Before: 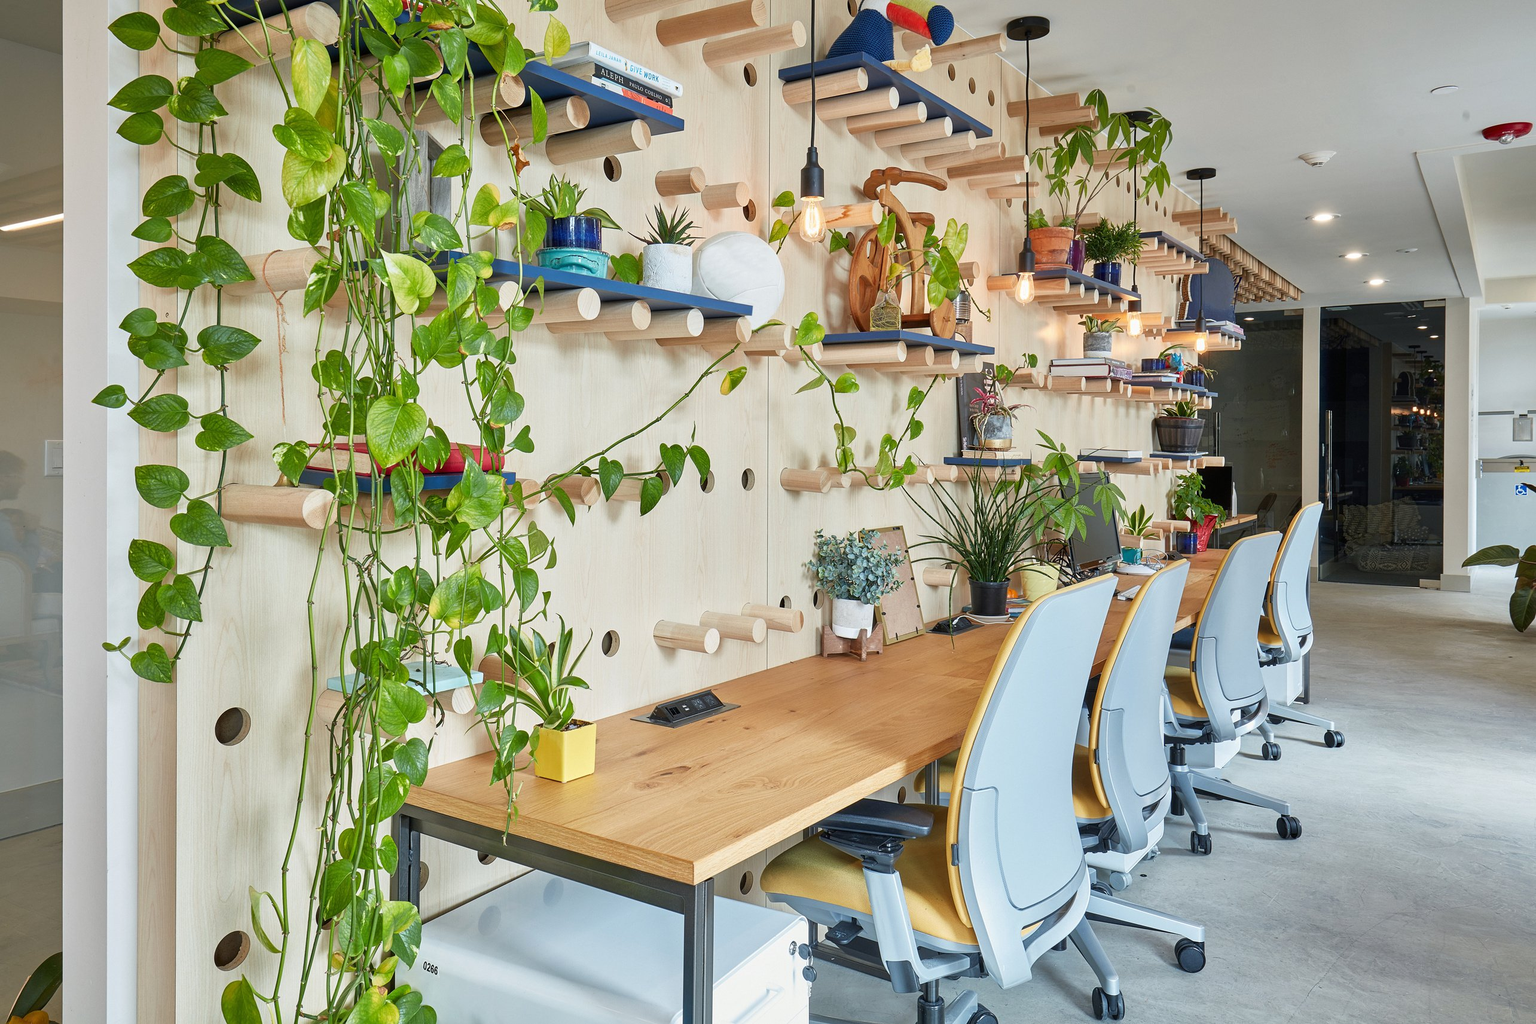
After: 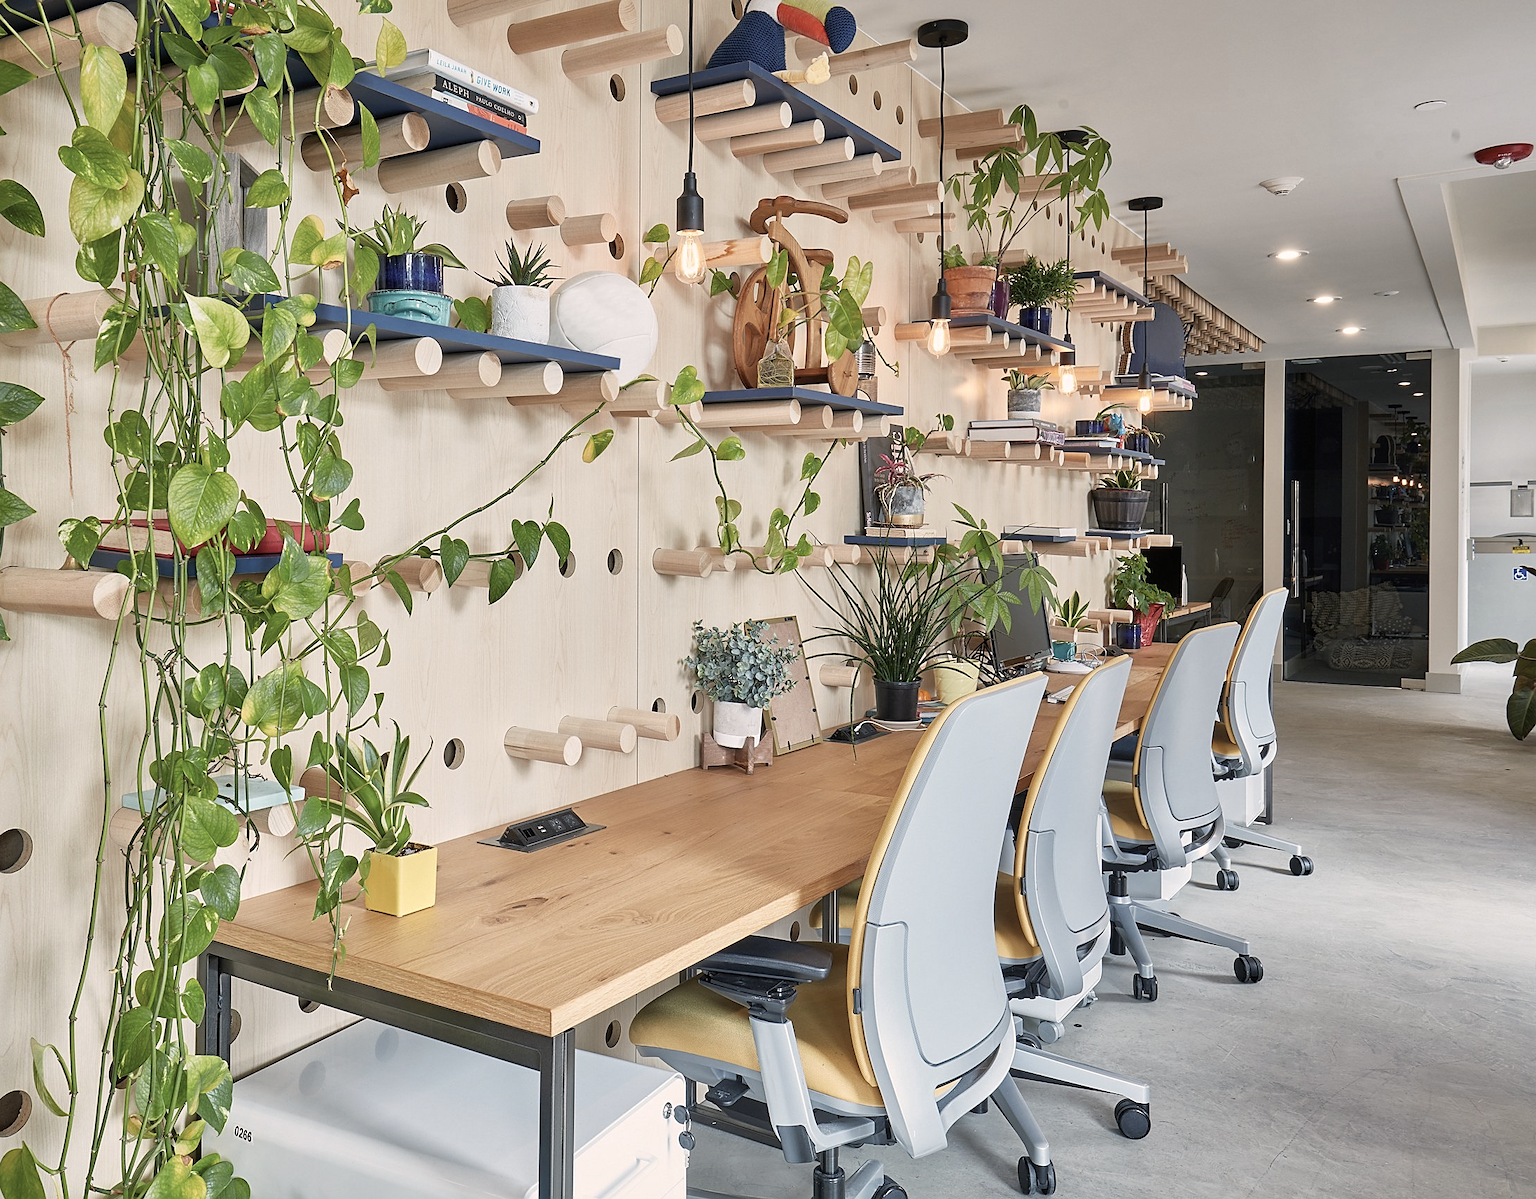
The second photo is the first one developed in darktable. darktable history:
crop and rotate: left 14.584%
color correction: highlights a* 5.59, highlights b* 5.24, saturation 0.68
sharpen: radius 1.864, amount 0.398, threshold 1.271
